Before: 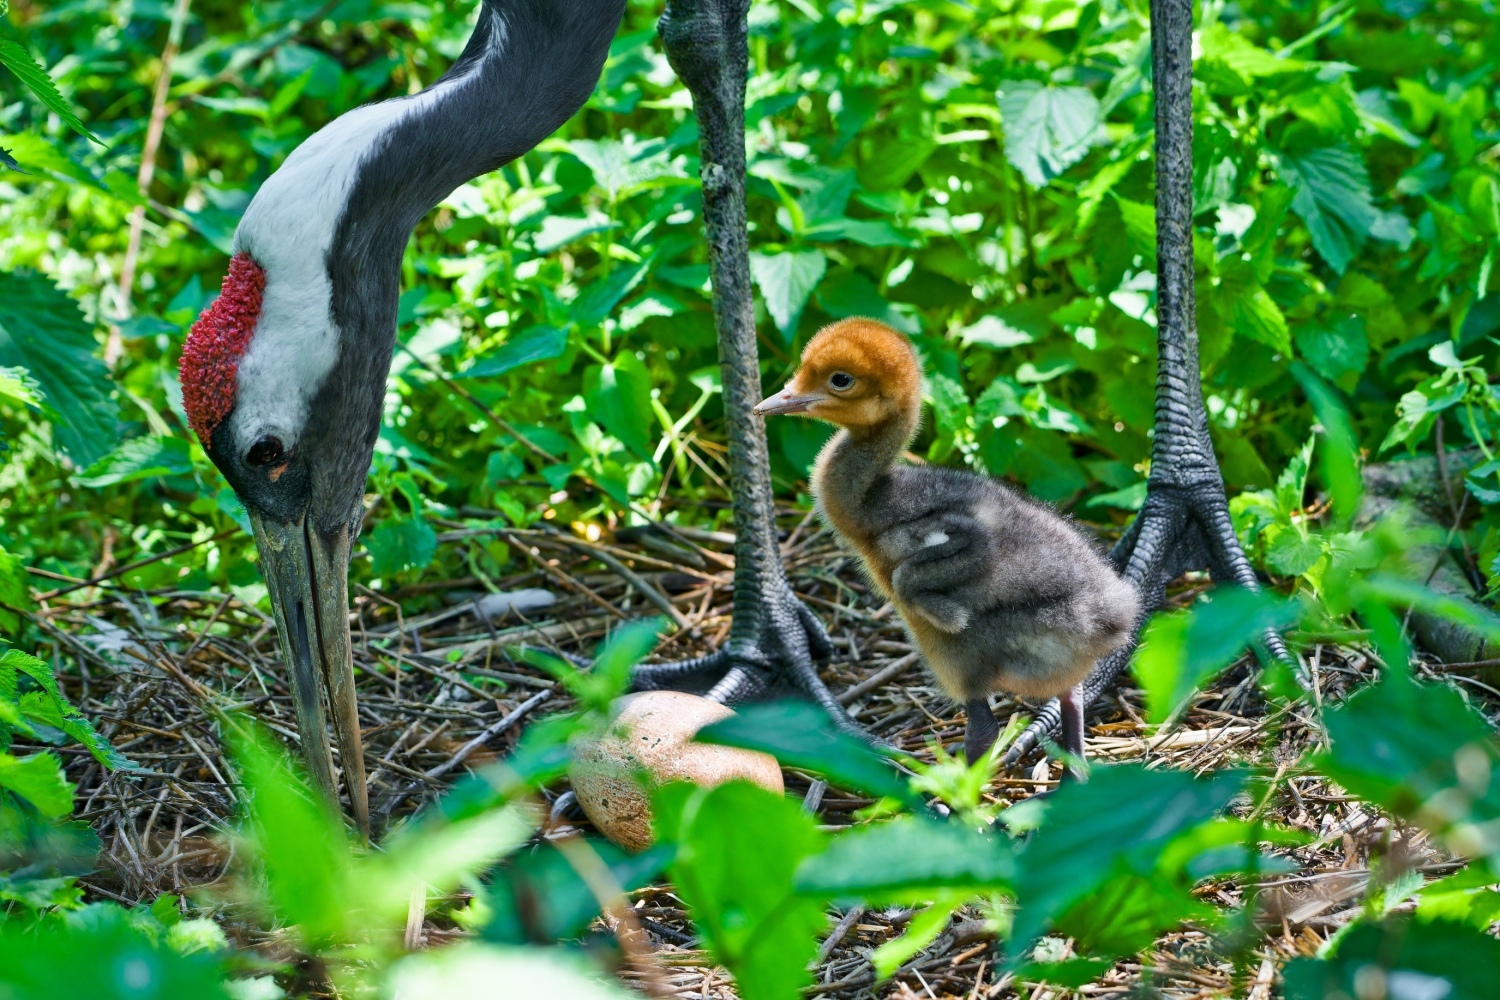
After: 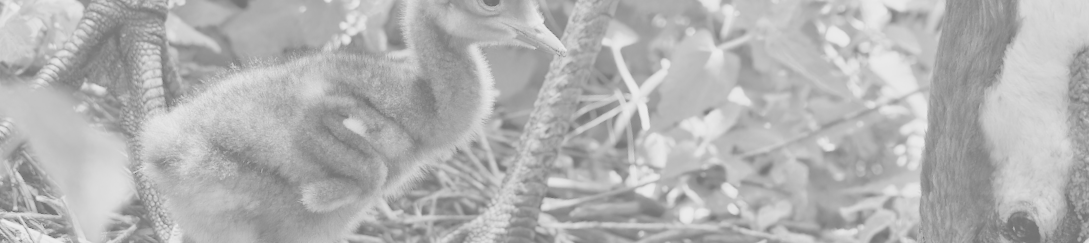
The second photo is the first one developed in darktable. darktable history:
crop and rotate: angle 16.12°, top 30.835%, bottom 35.653%
monochrome: on, module defaults
tone curve: color space Lab, linked channels, preserve colors none
color balance rgb: global vibrance 10%
contrast brightness saturation: contrast -0.32, brightness 0.75, saturation -0.78
